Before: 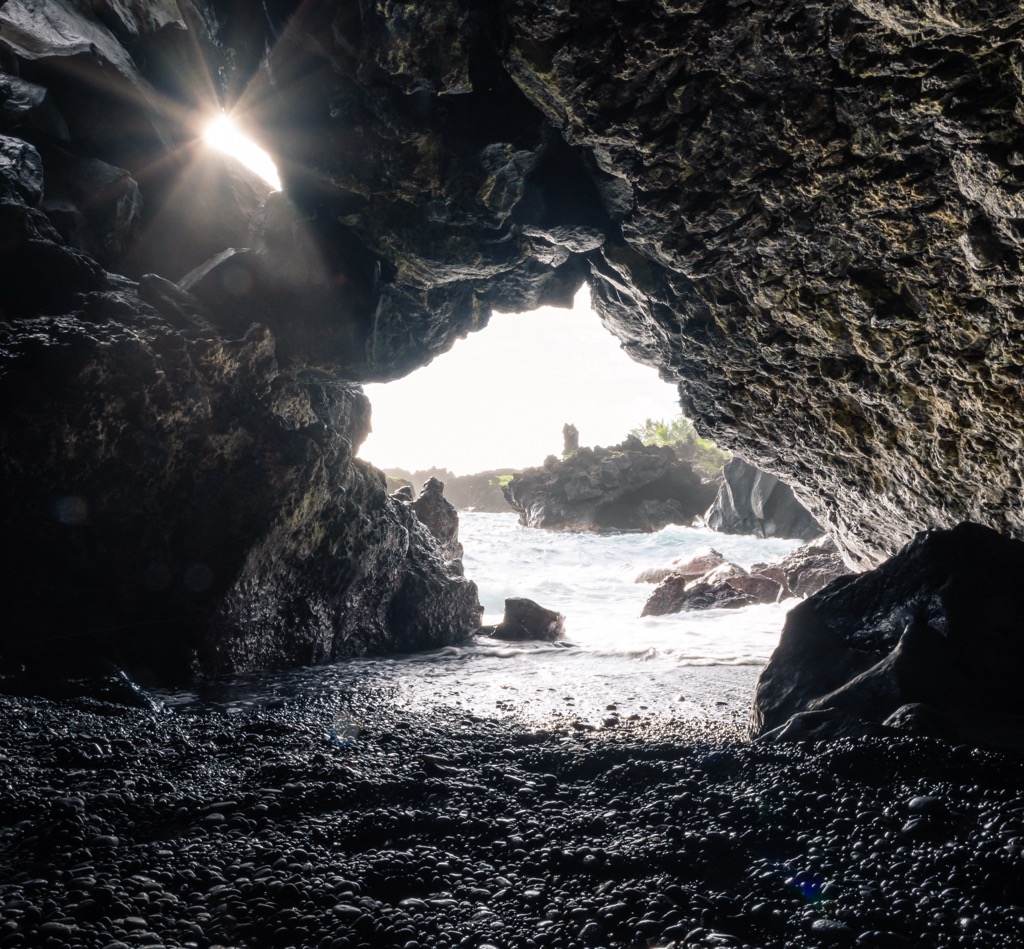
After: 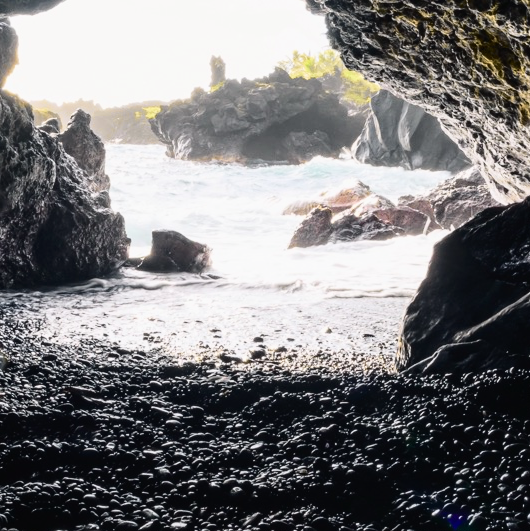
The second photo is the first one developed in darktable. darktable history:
tone curve: curves: ch0 [(0, 0.012) (0.037, 0.03) (0.123, 0.092) (0.19, 0.157) (0.269, 0.27) (0.48, 0.57) (0.595, 0.695) (0.718, 0.823) (0.855, 0.913) (1, 0.982)]; ch1 [(0, 0) (0.243, 0.245) (0.422, 0.415) (0.493, 0.495) (0.508, 0.506) (0.536, 0.542) (0.569, 0.611) (0.611, 0.662) (0.769, 0.807) (1, 1)]; ch2 [(0, 0) (0.249, 0.216) (0.349, 0.321) (0.424, 0.442) (0.476, 0.483) (0.498, 0.499) (0.517, 0.519) (0.532, 0.56) (0.569, 0.624) (0.614, 0.667) (0.706, 0.757) (0.808, 0.809) (0.991, 0.968)], color space Lab, independent channels, preserve colors none
crop: left 34.479%, top 38.822%, right 13.718%, bottom 5.172%
velvia: on, module defaults
